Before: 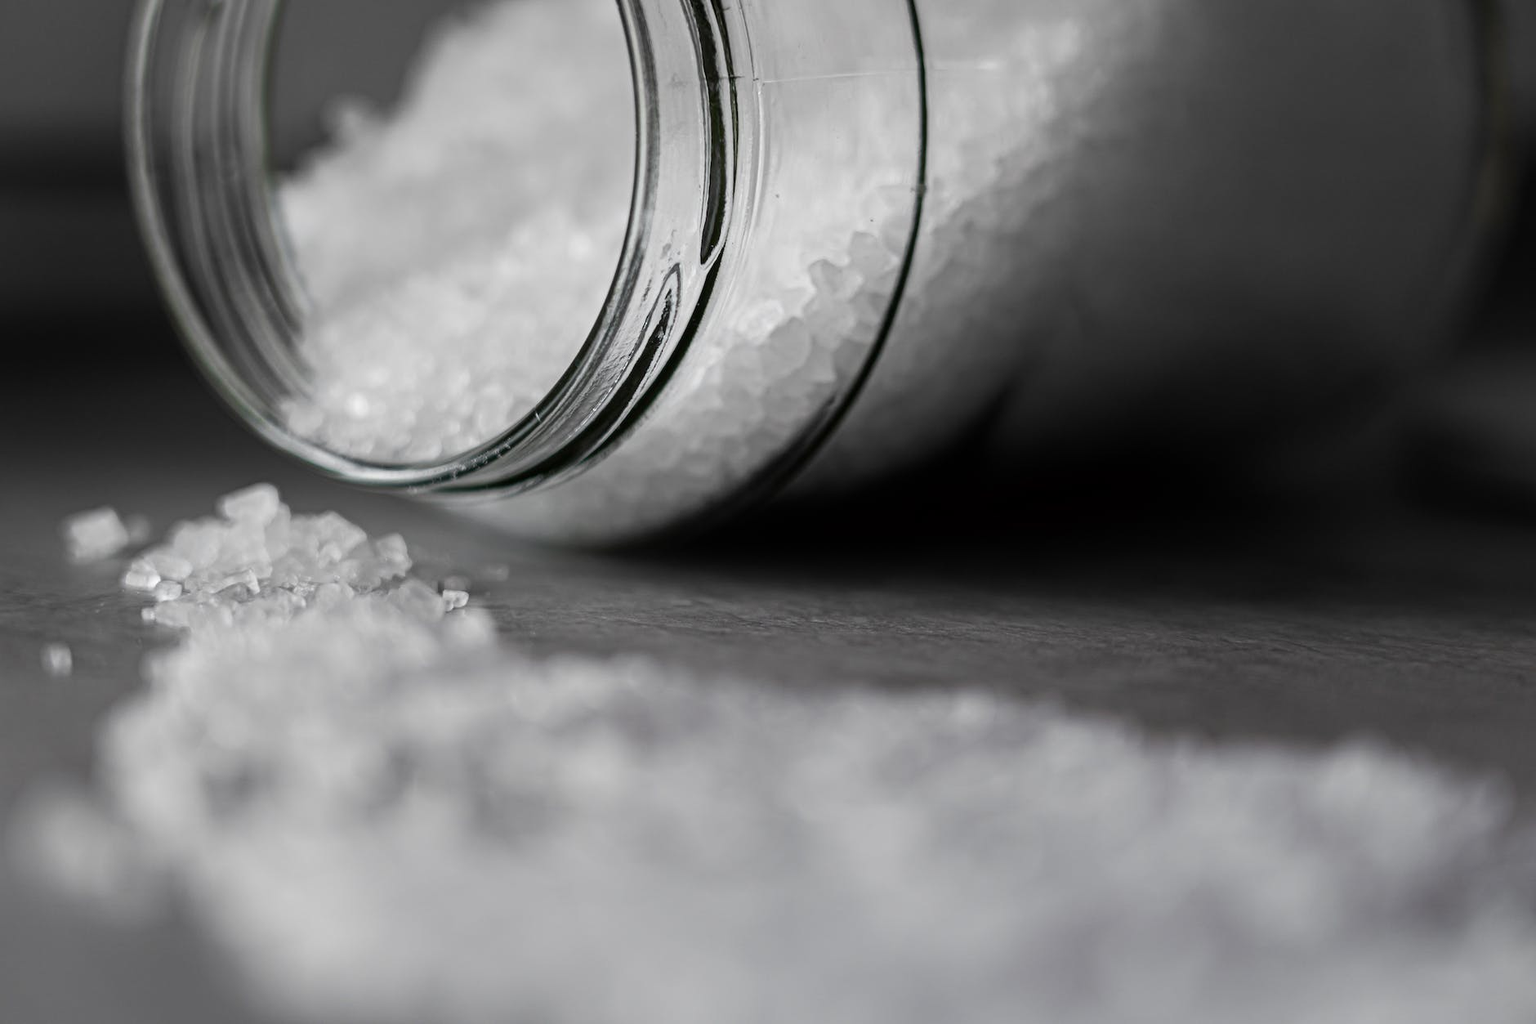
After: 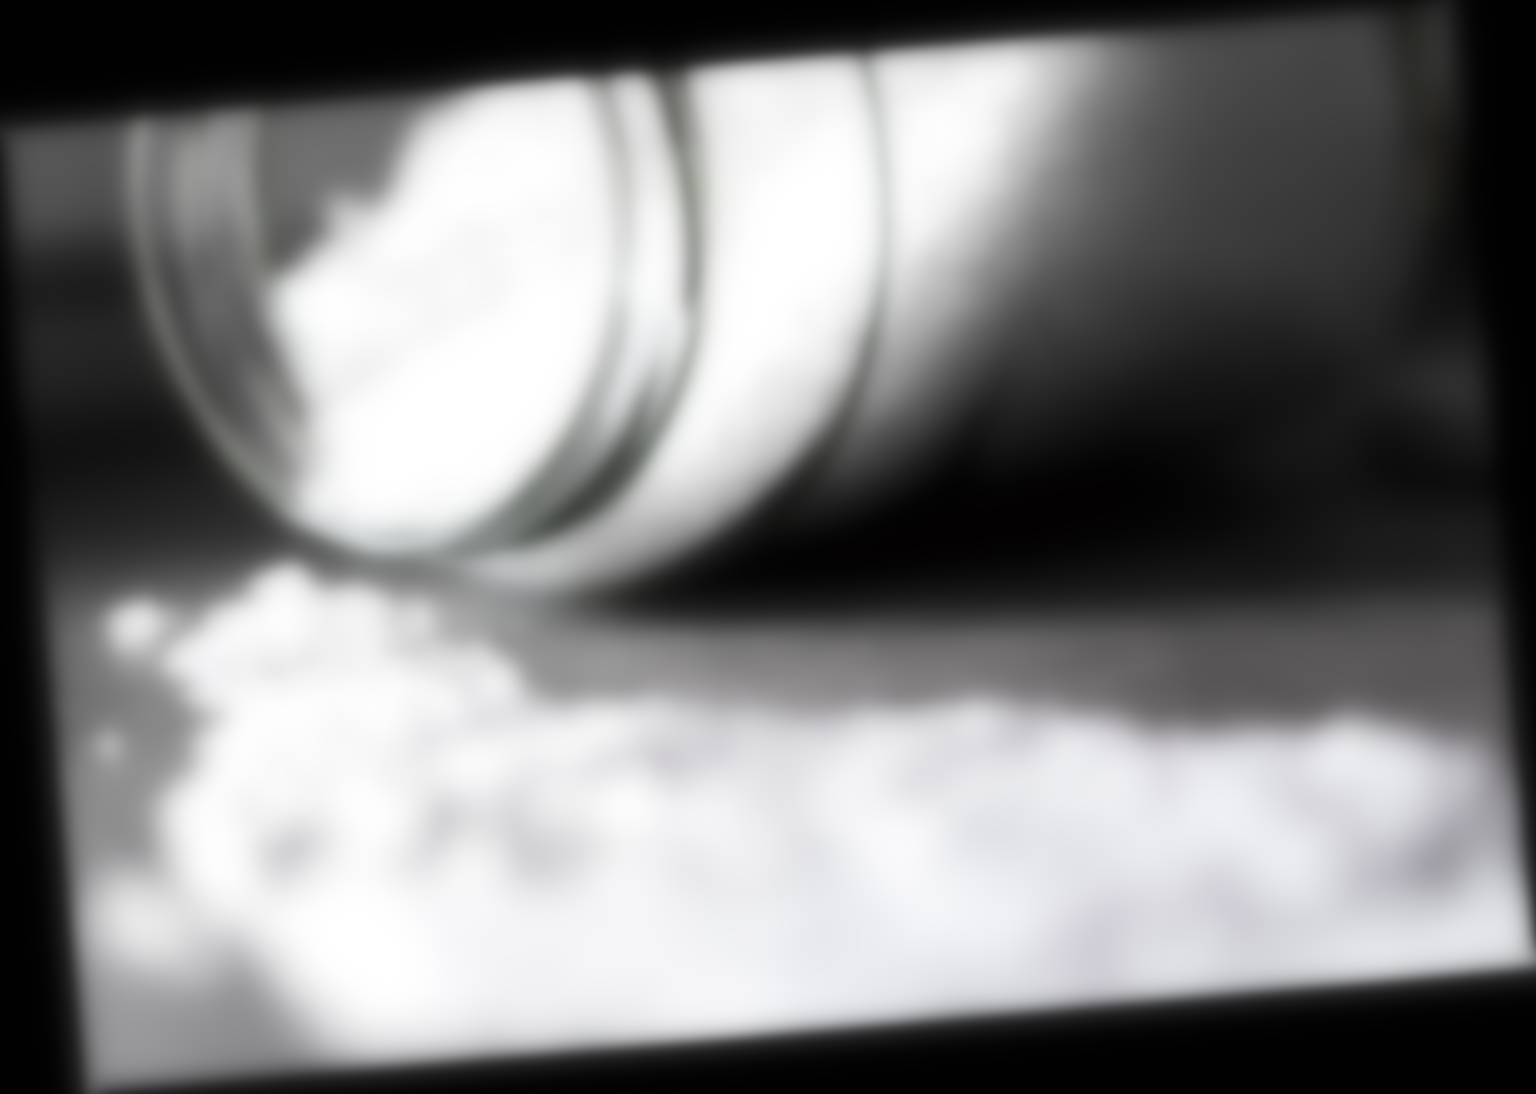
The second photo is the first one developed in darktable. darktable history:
rotate and perspective: rotation -4.98°, automatic cropping off
contrast brightness saturation: contrast 0.22
lowpass: radius 16, unbound 0
exposure: black level correction 0, exposure 0.95 EV, compensate exposure bias true, compensate highlight preservation false
